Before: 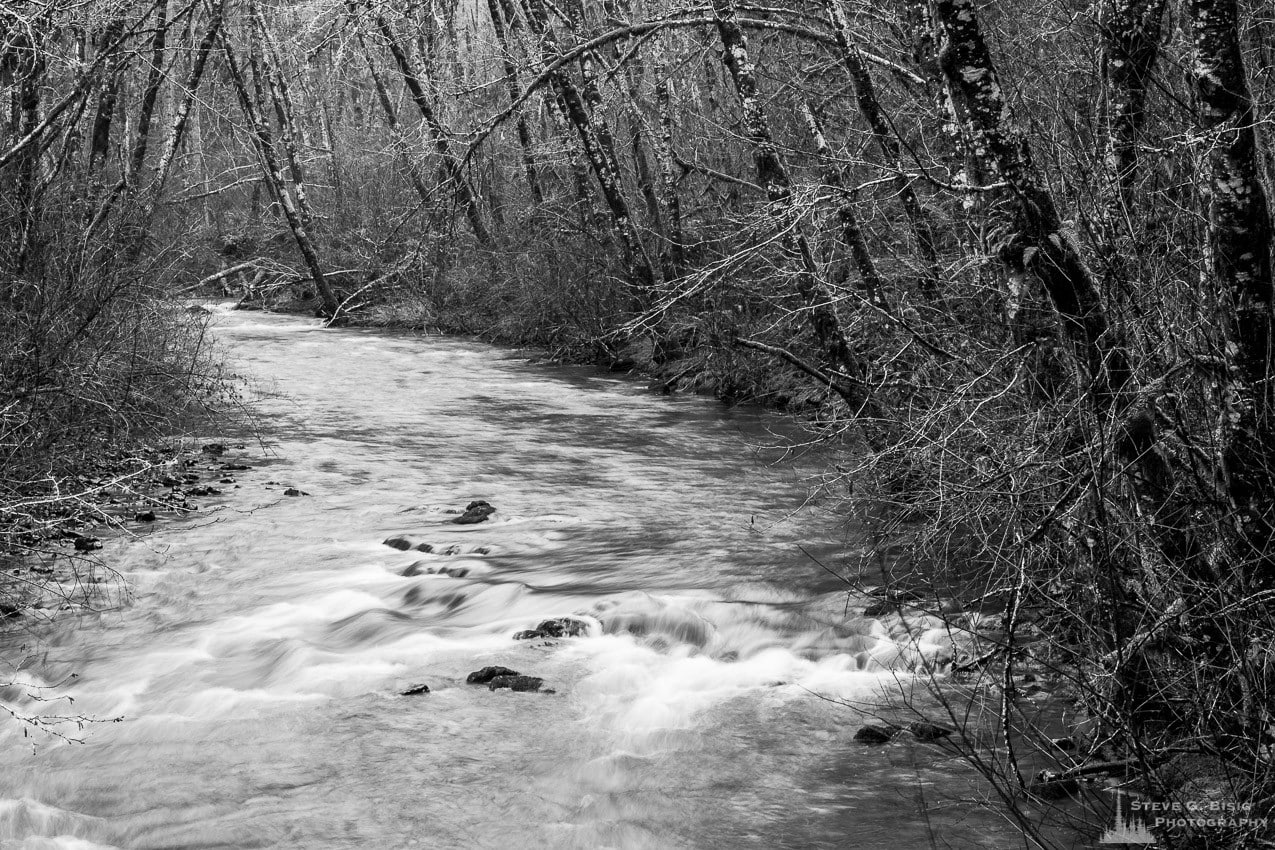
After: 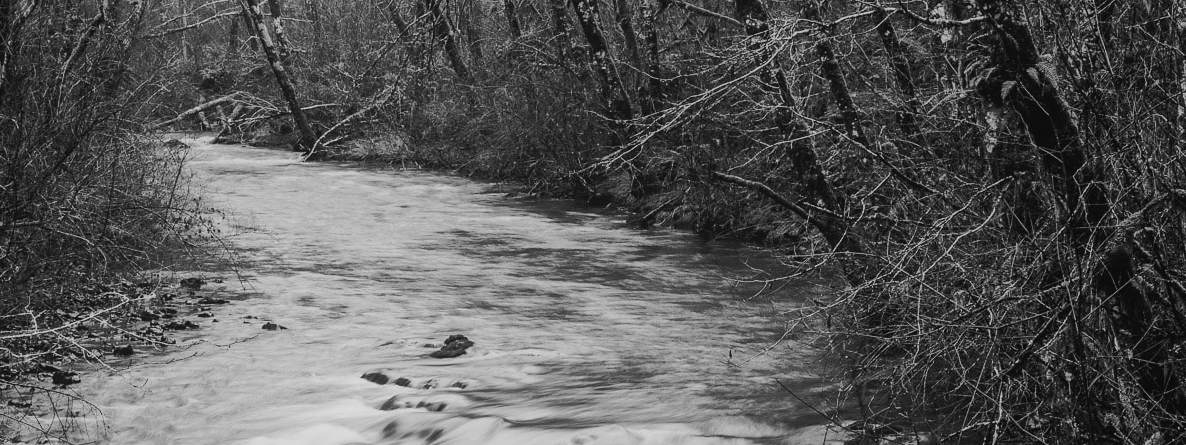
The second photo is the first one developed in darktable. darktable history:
local contrast: highlights 70%, shadows 67%, detail 82%, midtone range 0.319
color balance rgb: shadows lift › luminance -28.721%, shadows lift › chroma 14.941%, shadows lift › hue 268.39°, highlights gain › chroma 3.05%, highlights gain › hue 78.88°, linear chroma grading › global chroma 4.102%, perceptual saturation grading › global saturation 20%, perceptual saturation grading › highlights -50.553%, perceptual saturation grading › shadows 30.057%, global vibrance 20%
crop: left 1.758%, top 19.615%, right 5.221%, bottom 27.978%
color zones: curves: ch0 [(0.002, 0.429) (0.121, 0.212) (0.198, 0.113) (0.276, 0.344) (0.331, 0.541) (0.41, 0.56) (0.482, 0.289) (0.619, 0.227) (0.721, 0.18) (0.821, 0.435) (0.928, 0.555) (1, 0.587)]; ch1 [(0, 0) (0.143, 0) (0.286, 0) (0.429, 0) (0.571, 0) (0.714, 0) (0.857, 0)]
